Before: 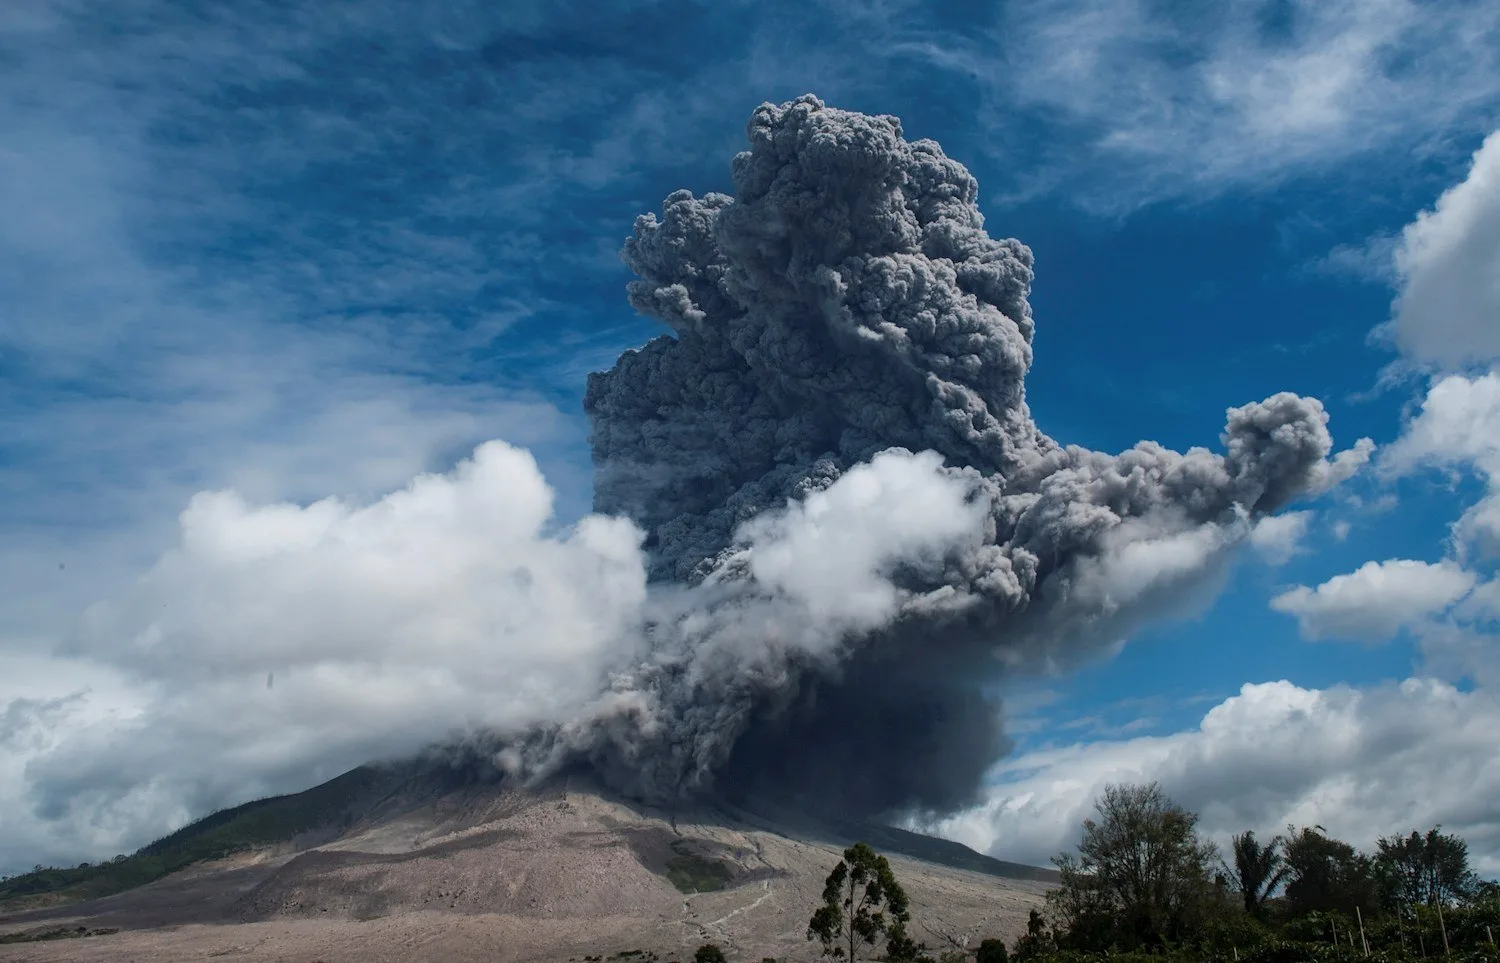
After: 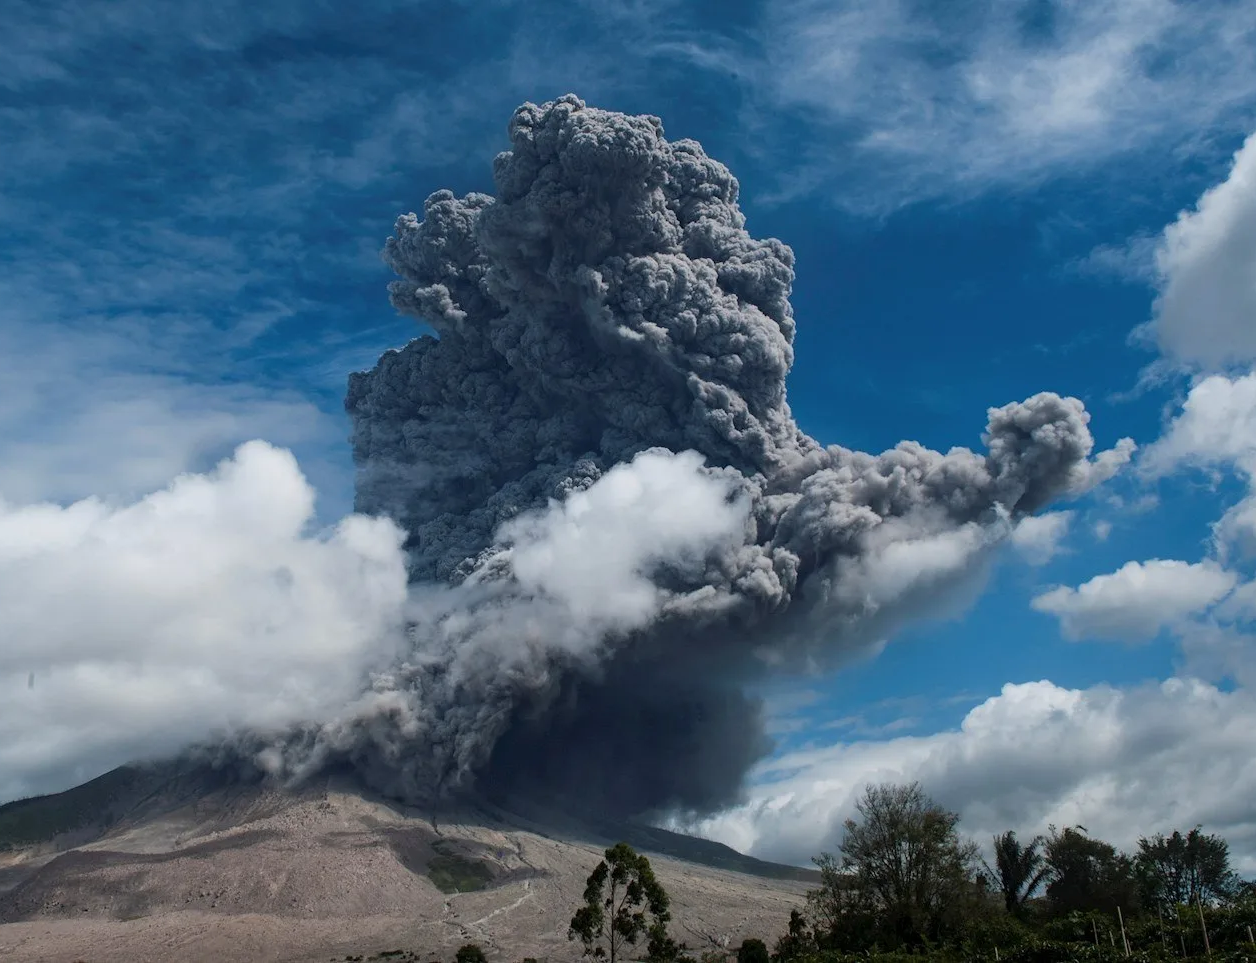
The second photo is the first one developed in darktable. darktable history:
crop: left 15.952%
